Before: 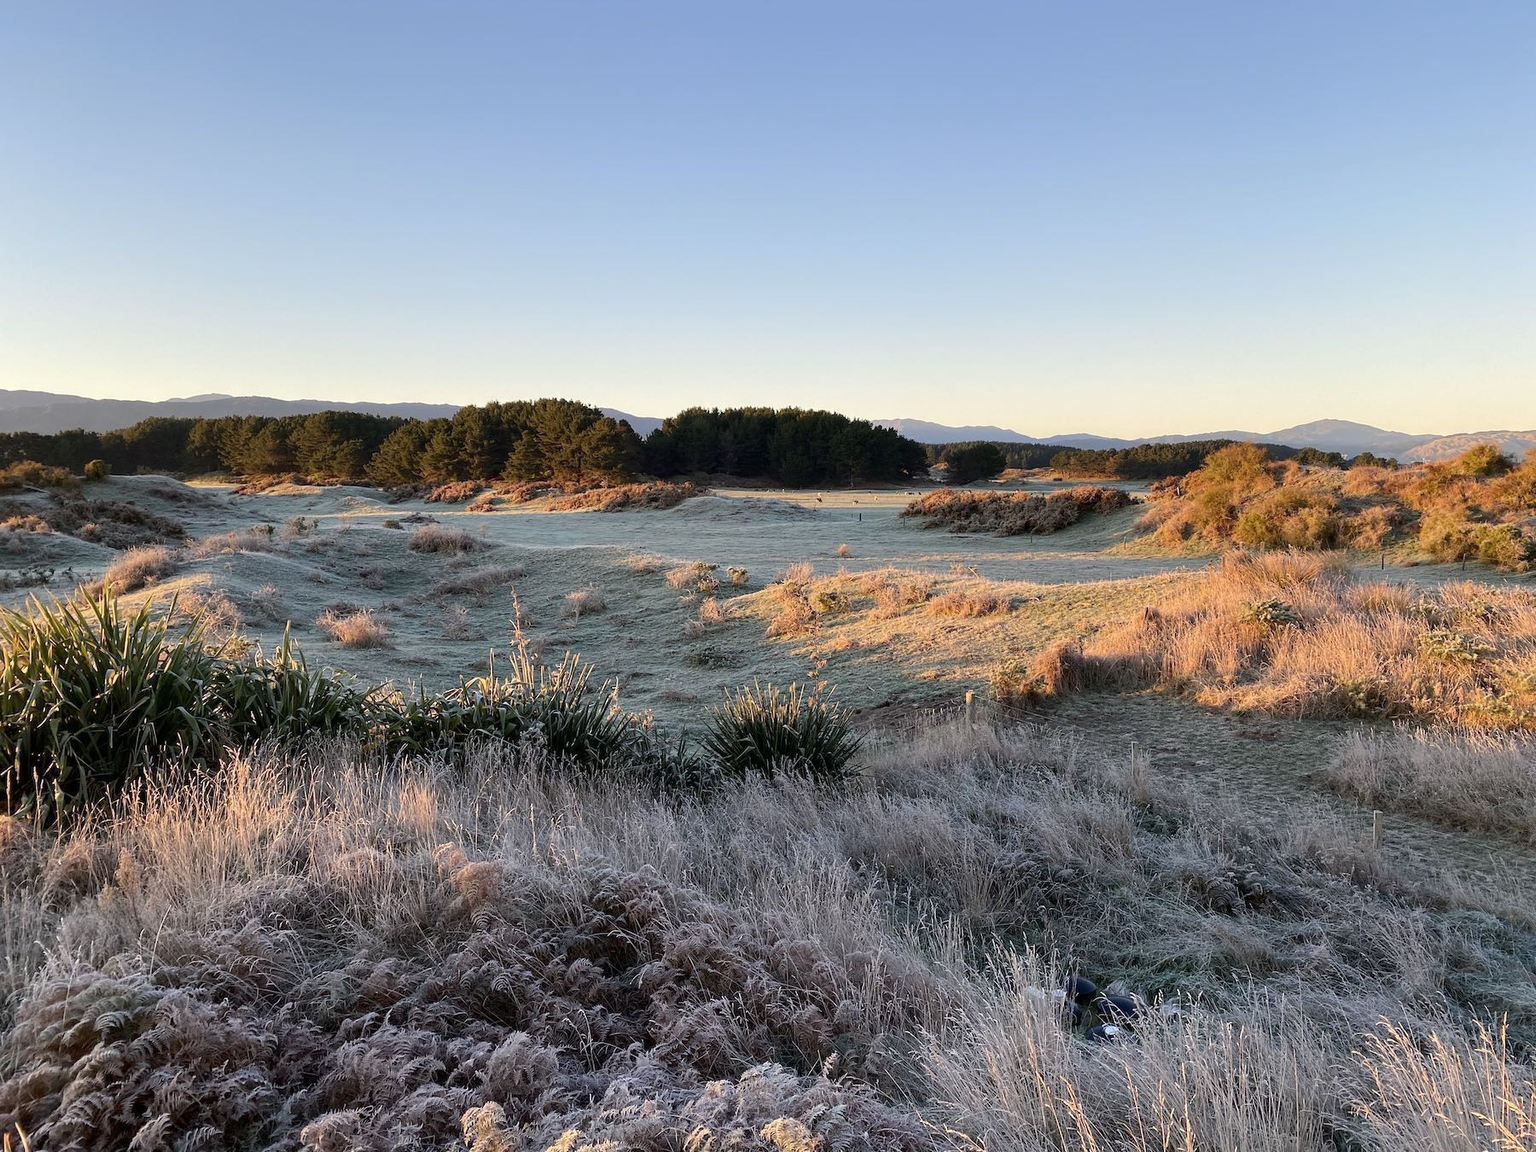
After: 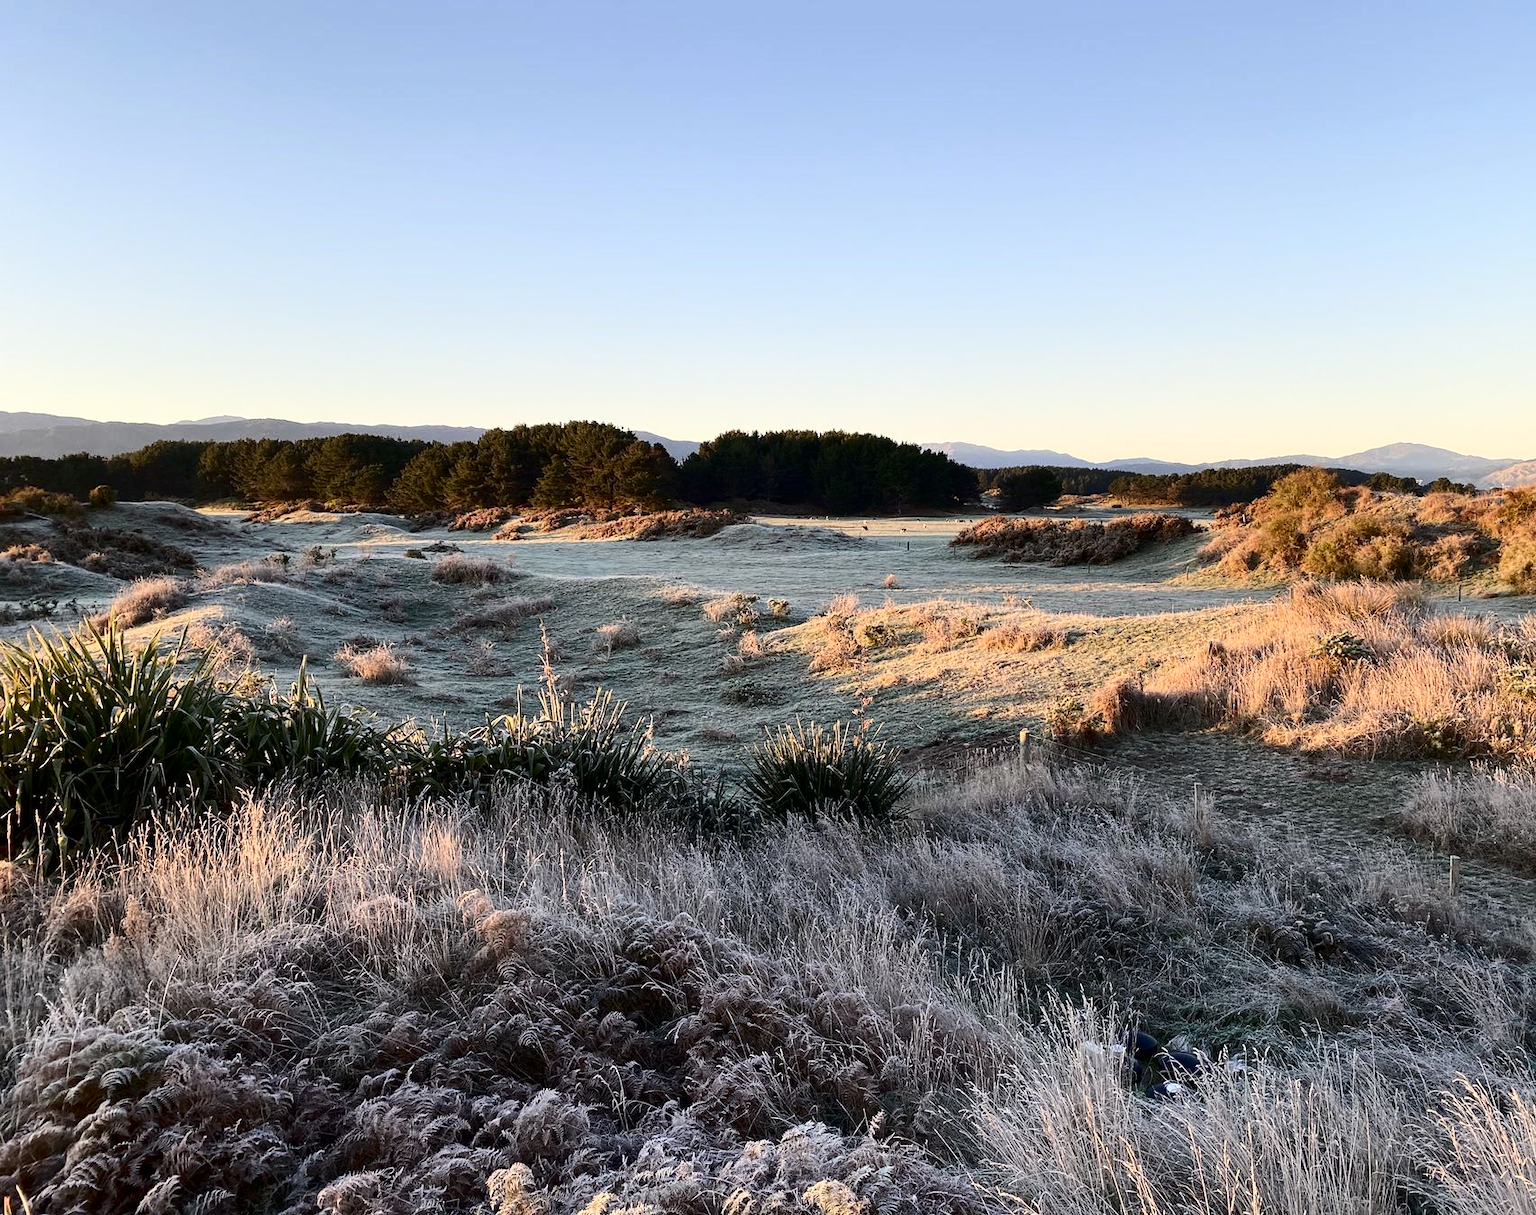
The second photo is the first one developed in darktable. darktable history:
crop and rotate: left 0%, right 5.238%
contrast brightness saturation: contrast 0.287
